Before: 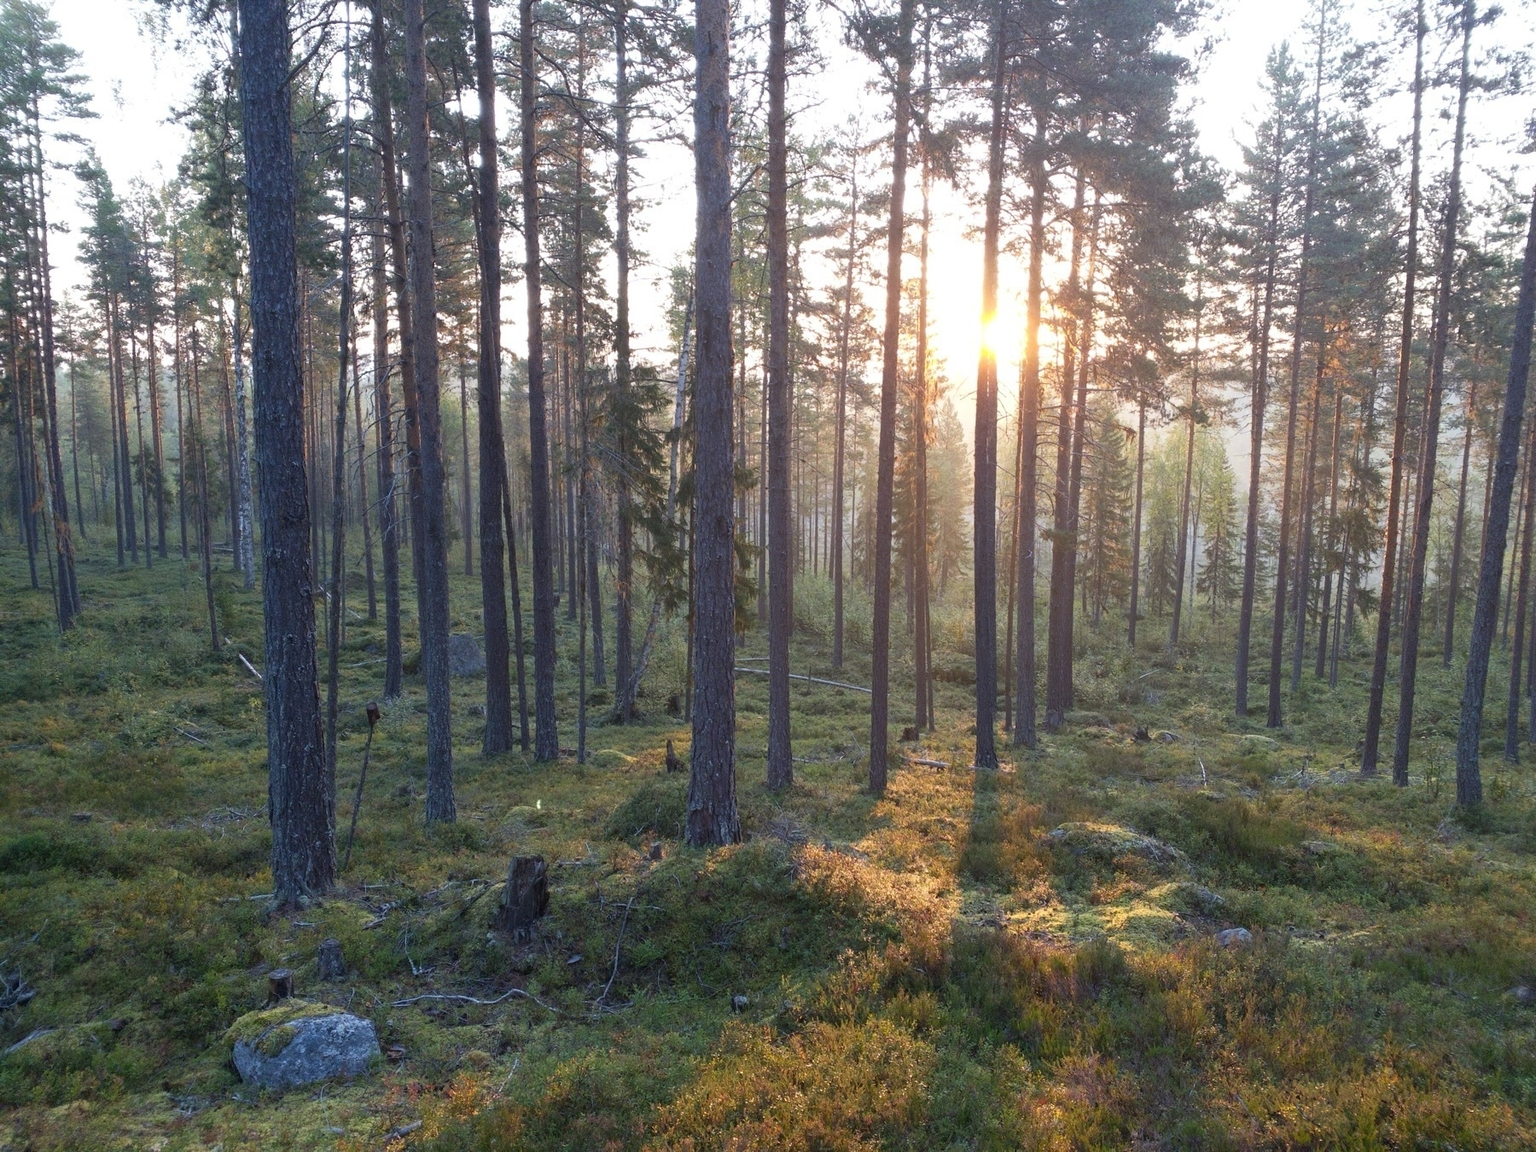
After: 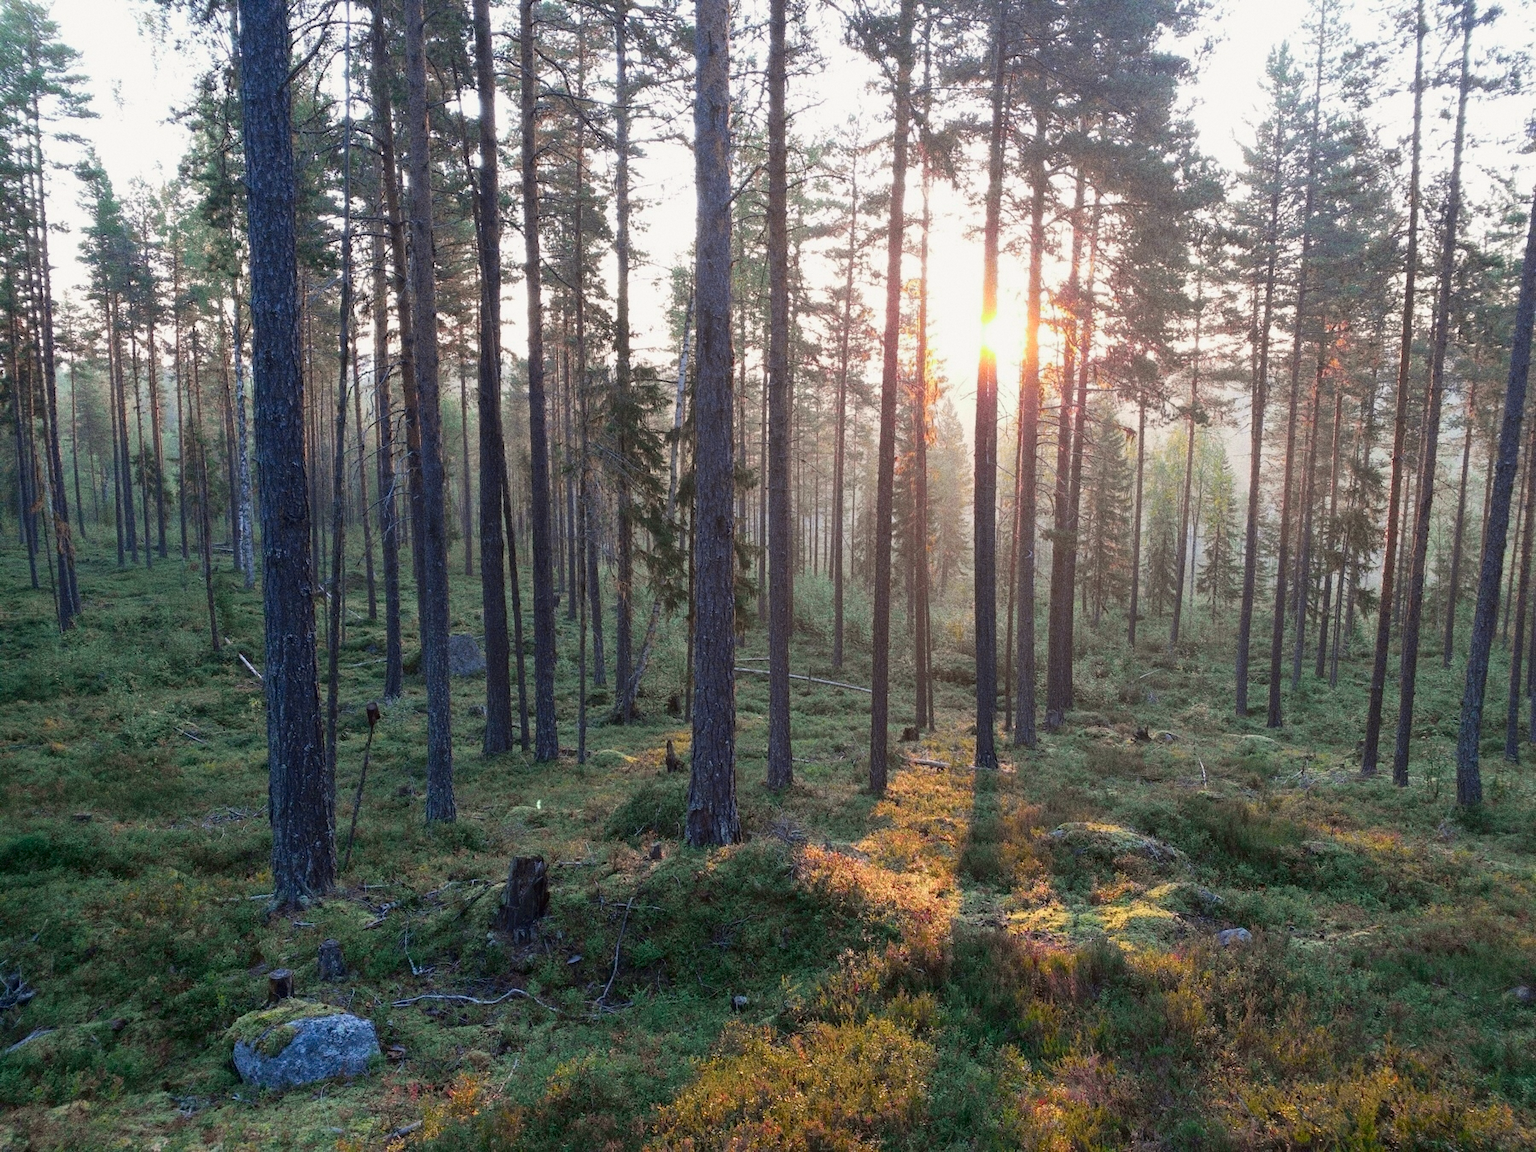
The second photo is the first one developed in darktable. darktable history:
grain: strength 26%
tone curve: curves: ch0 [(0, 0) (0.068, 0.031) (0.183, 0.13) (0.341, 0.319) (0.547, 0.545) (0.828, 0.817) (1, 0.968)]; ch1 [(0, 0) (0.23, 0.166) (0.34, 0.308) (0.371, 0.337) (0.429, 0.408) (0.477, 0.466) (0.499, 0.5) (0.529, 0.528) (0.559, 0.578) (0.743, 0.798) (1, 1)]; ch2 [(0, 0) (0.431, 0.419) (0.495, 0.502) (0.524, 0.525) (0.568, 0.543) (0.6, 0.597) (0.634, 0.644) (0.728, 0.722) (1, 1)], color space Lab, independent channels, preserve colors none
